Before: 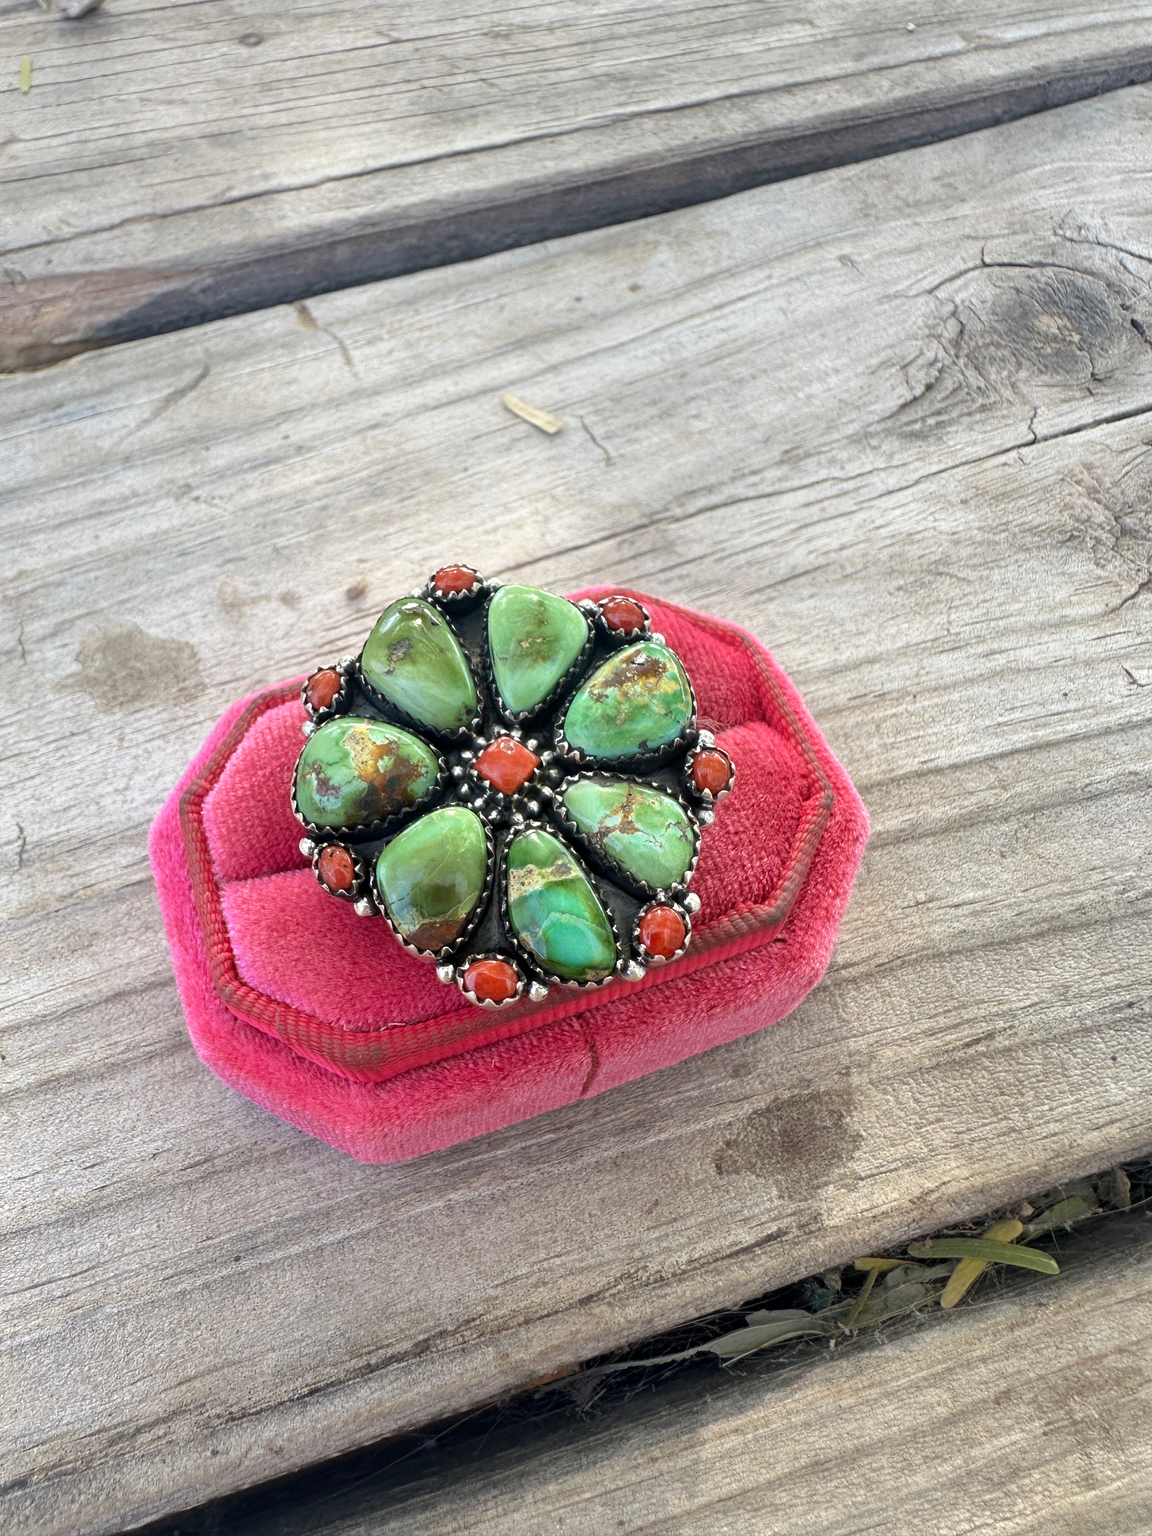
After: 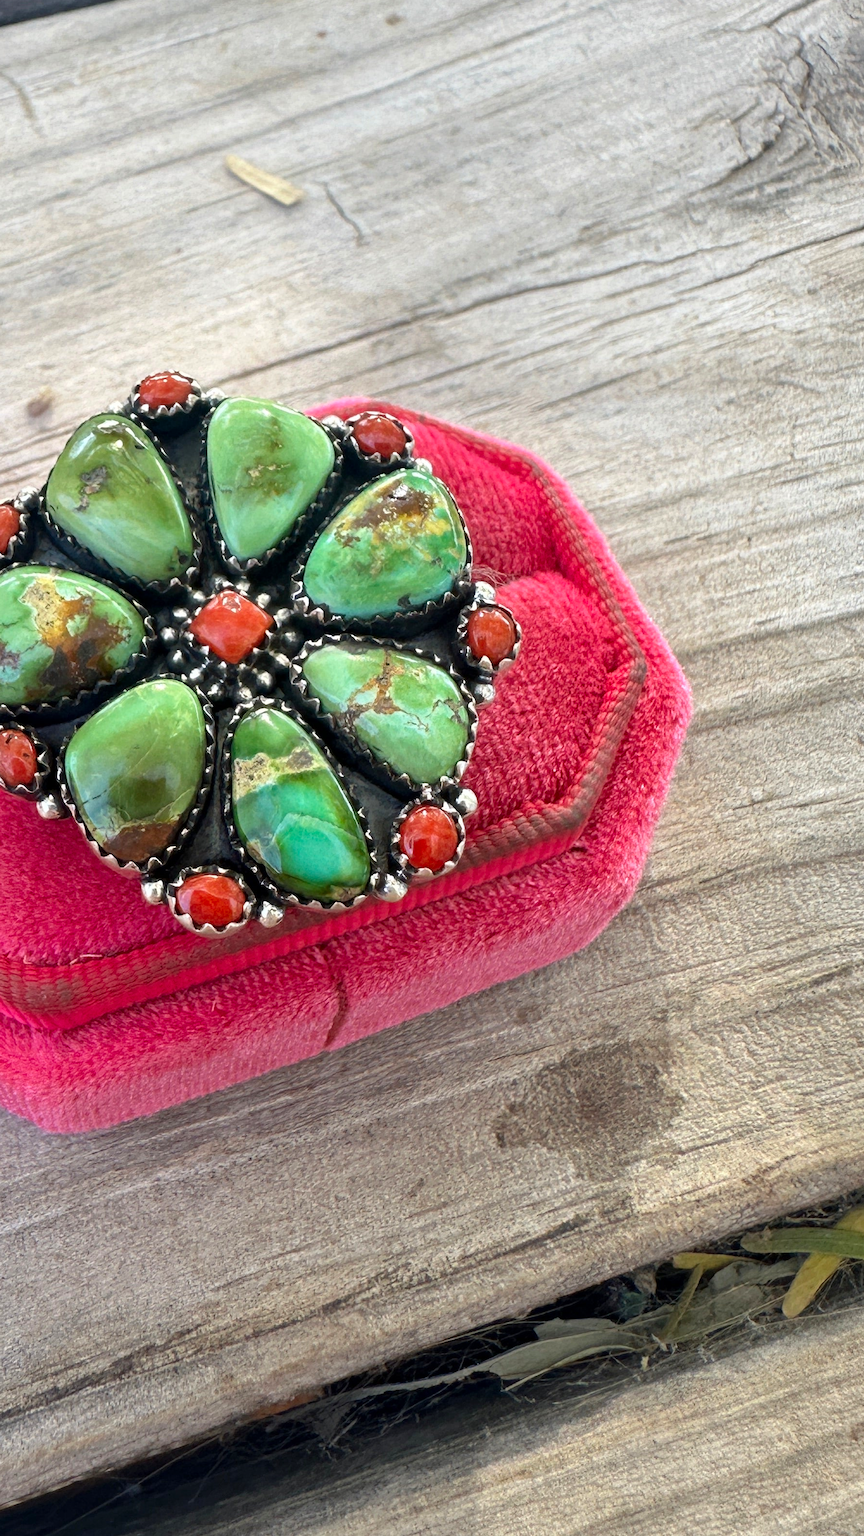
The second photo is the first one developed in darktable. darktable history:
crop and rotate: left 28.256%, top 17.734%, right 12.656%, bottom 3.573%
contrast brightness saturation: contrast 0.04, saturation 0.16
